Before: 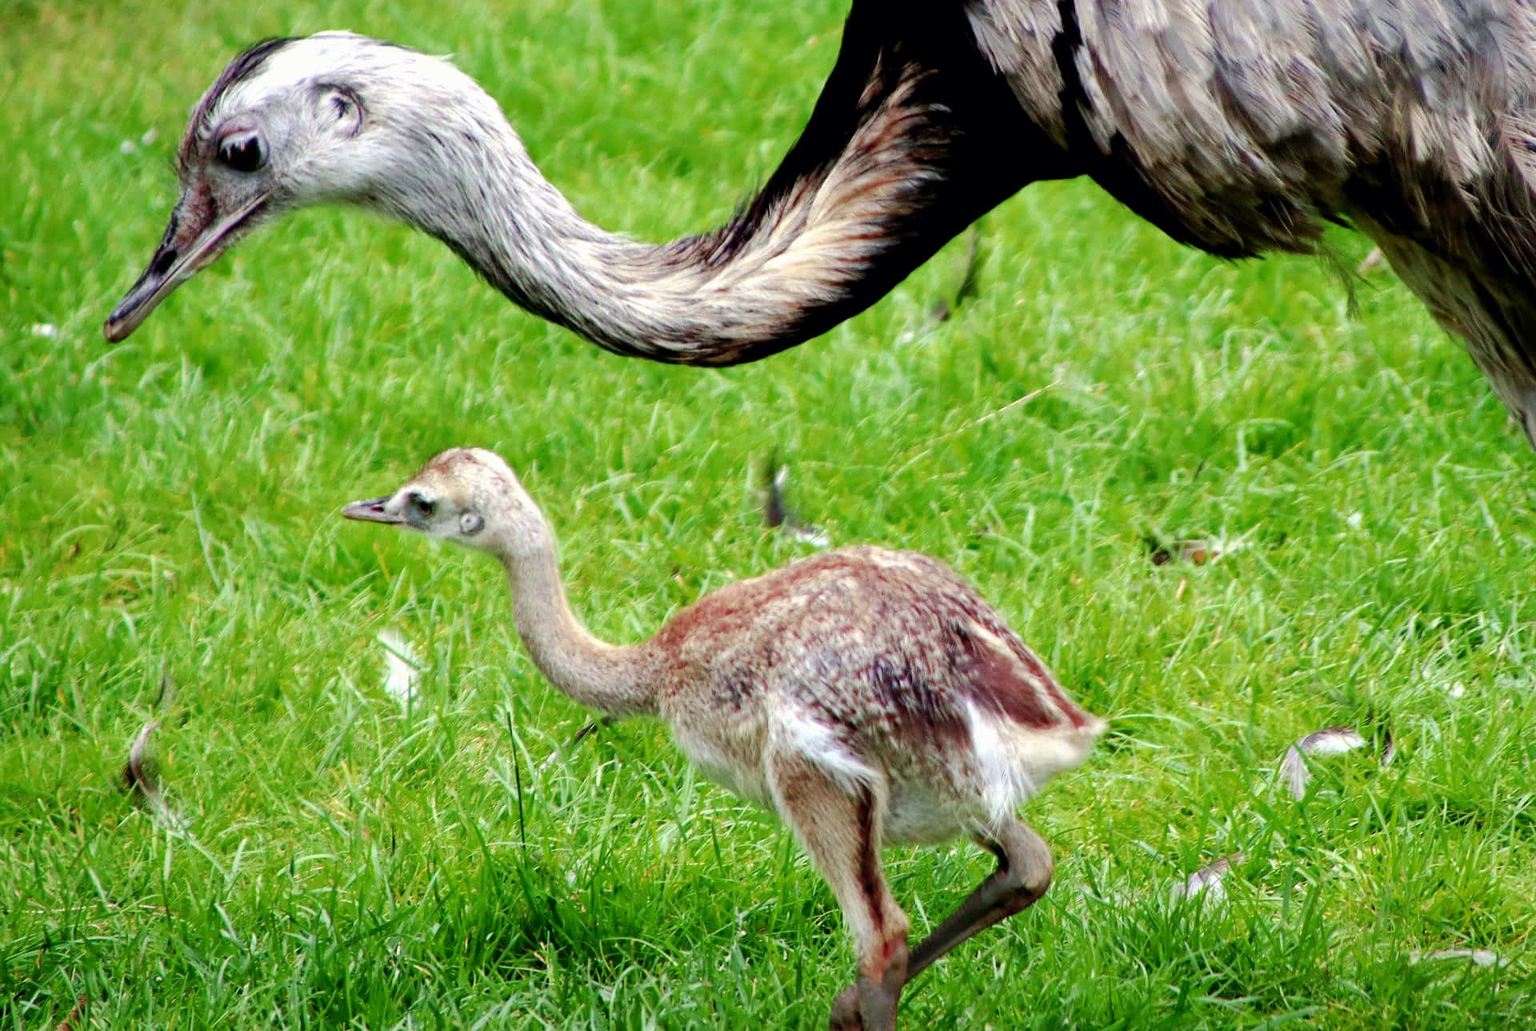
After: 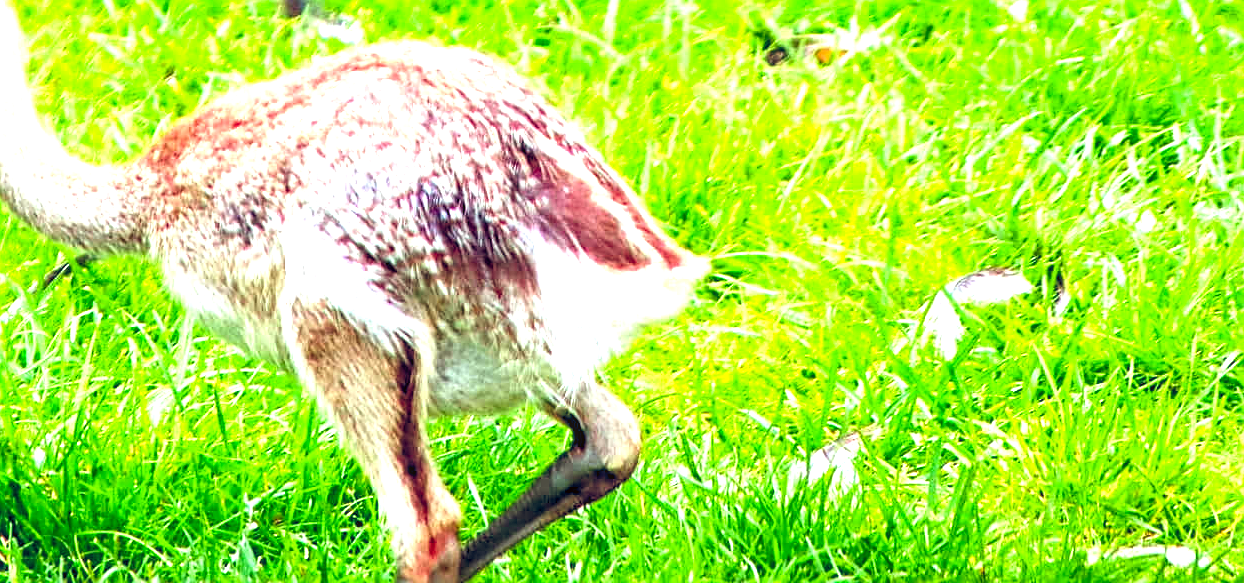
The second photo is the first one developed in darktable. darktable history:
tone equalizer: -8 EV -0.396 EV, -7 EV -0.37 EV, -6 EV -0.371 EV, -5 EV -0.232 EV, -3 EV 0.251 EV, -2 EV 0.348 EV, -1 EV 0.381 EV, +0 EV 0.411 EV
crop and rotate: left 35.164%, top 49.792%, bottom 4.935%
local contrast: on, module defaults
exposure: black level correction 0, exposure 1.099 EV, compensate highlight preservation false
color balance rgb: power › hue 329.01°, global offset › chroma 0.254%, global offset › hue 257.79°, perceptual saturation grading › global saturation 16.789%, global vibrance 20%
color correction: highlights a* -2.97, highlights b* -2.42, shadows a* 2.23, shadows b* 2.95
sharpen: on, module defaults
